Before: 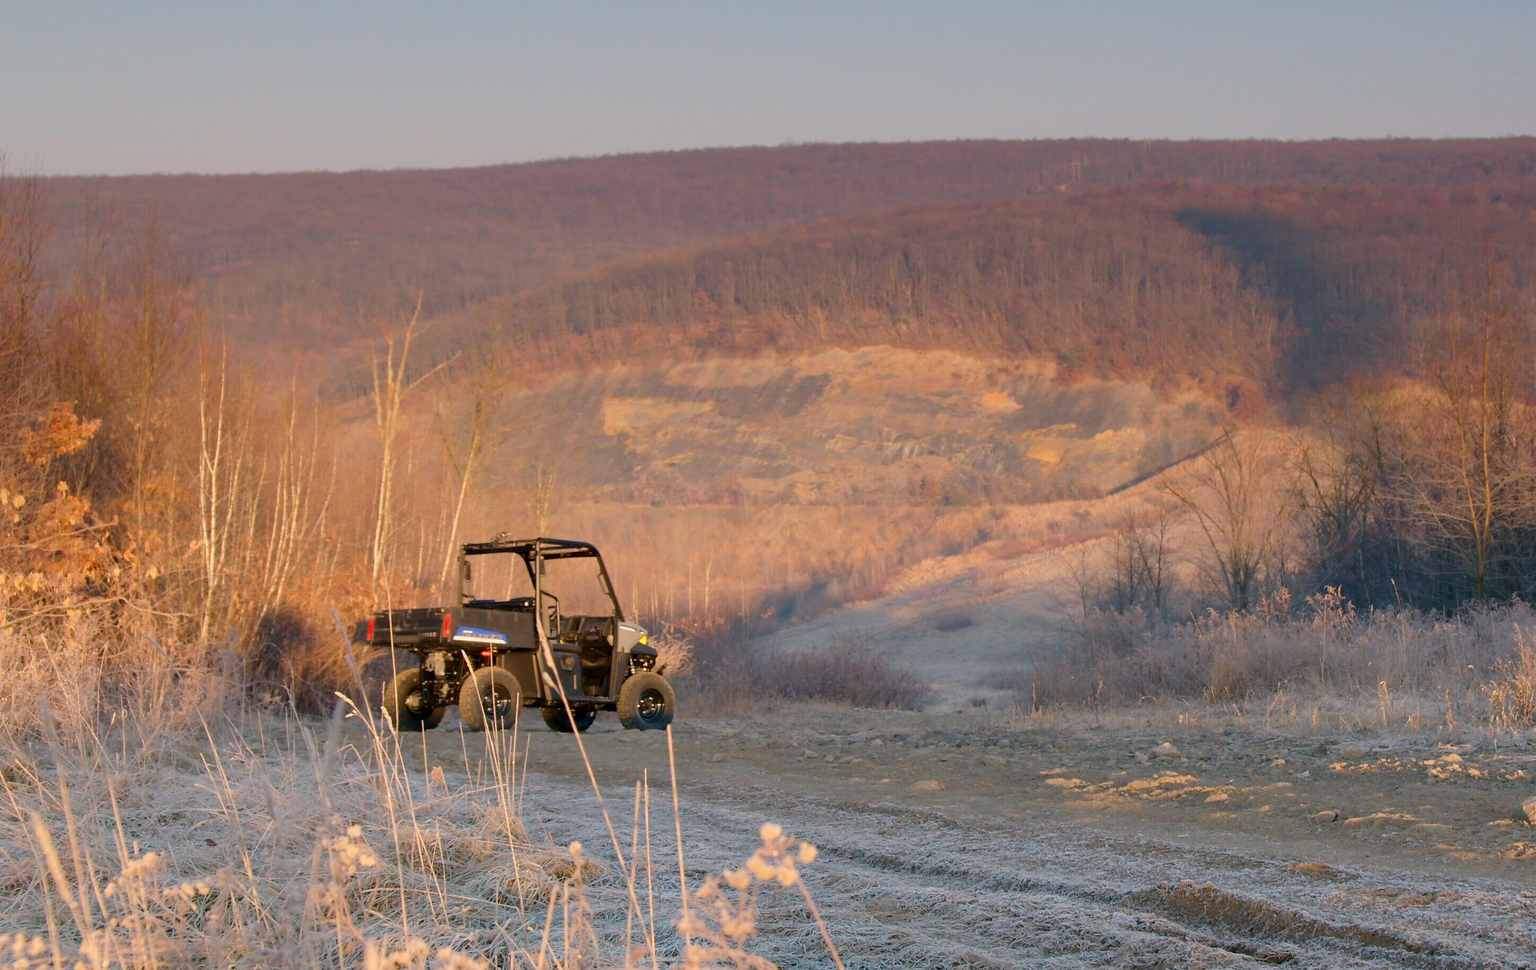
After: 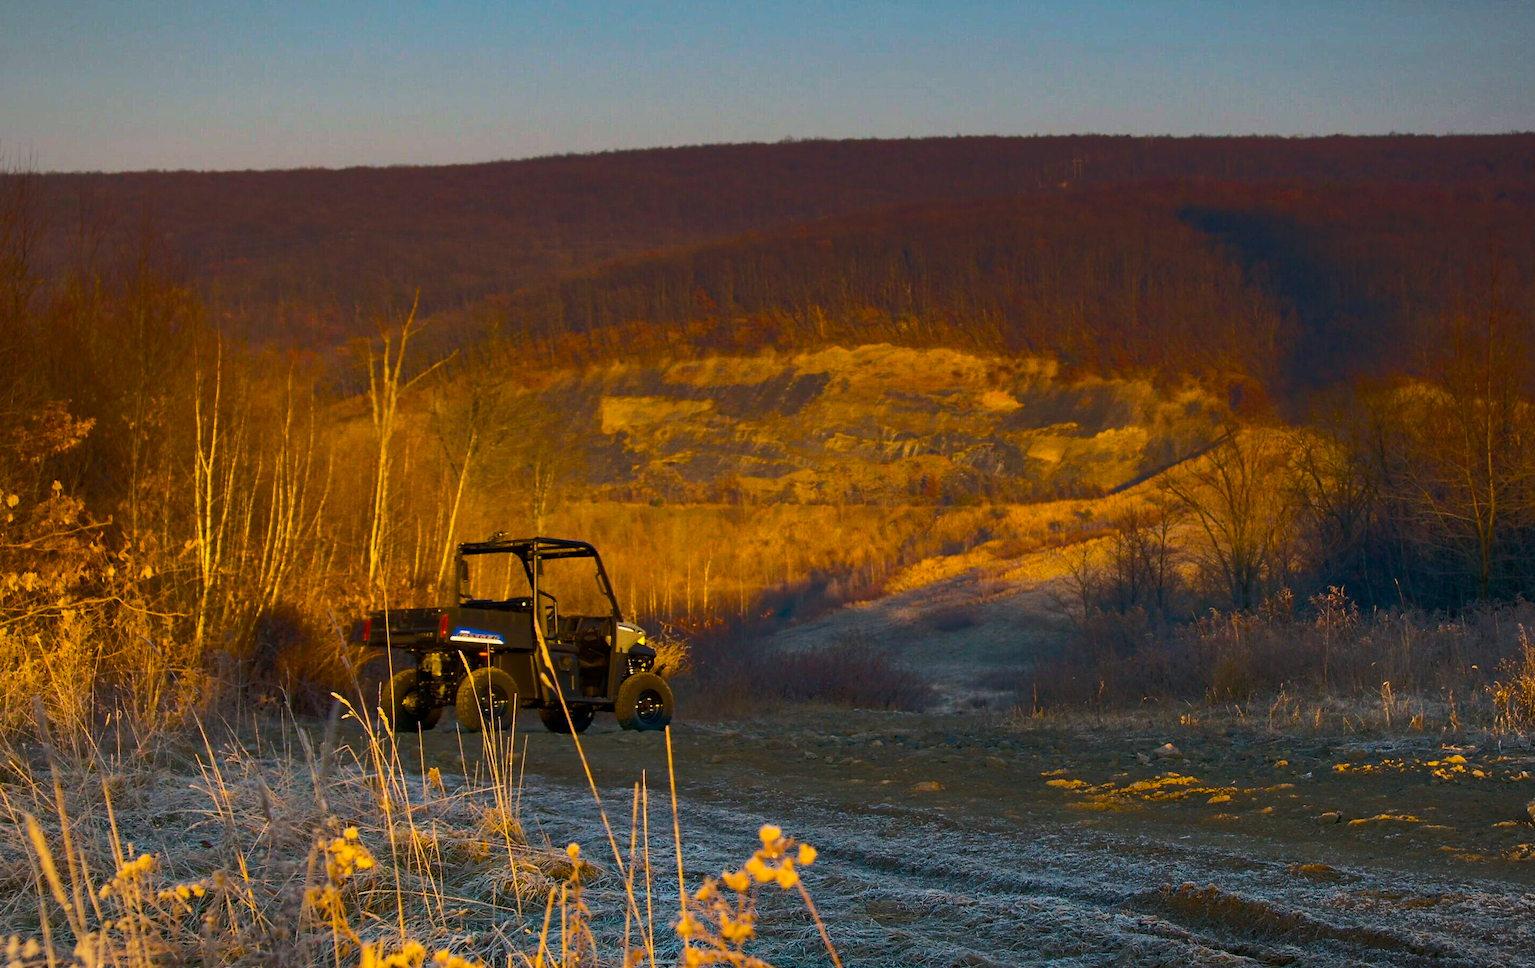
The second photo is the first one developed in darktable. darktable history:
haze removal: compatibility mode true, adaptive false
color balance rgb: linear chroma grading › global chroma 40.15%, perceptual saturation grading › global saturation 60.58%, perceptual saturation grading › highlights 20.44%, perceptual saturation grading › shadows -50.36%, perceptual brilliance grading › highlights 2.19%, perceptual brilliance grading › mid-tones -50.36%, perceptual brilliance grading › shadows -50.36%
crop: left 0.434%, top 0.485%, right 0.244%, bottom 0.386%
color calibration: illuminant Planckian (black body), x 0.351, y 0.352, temperature 4794.27 K
vignetting: fall-off start 100%, brightness -0.282, width/height ratio 1.31
